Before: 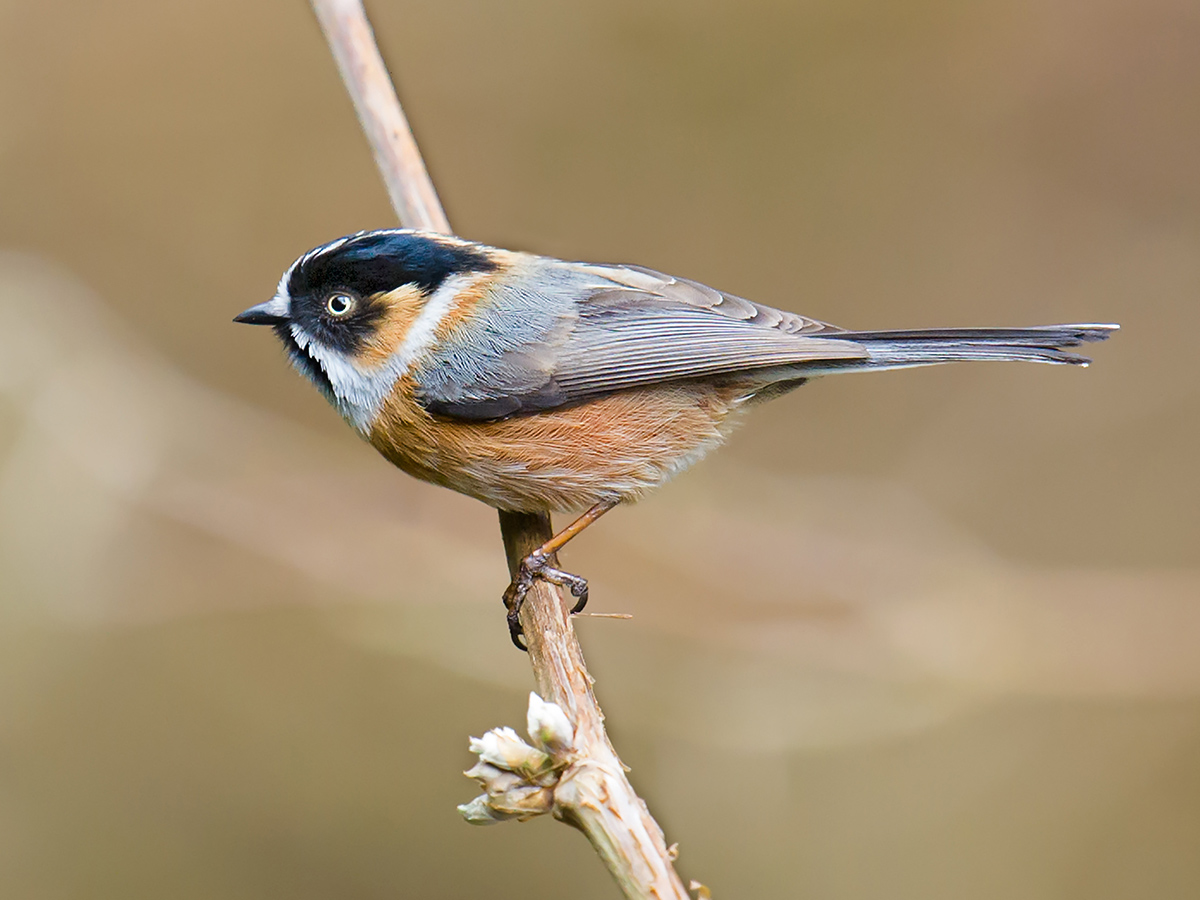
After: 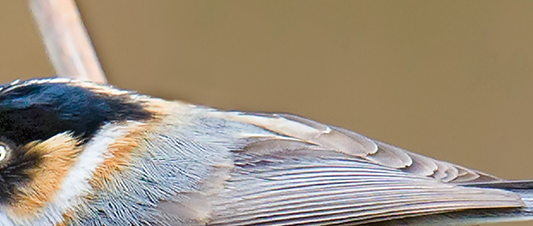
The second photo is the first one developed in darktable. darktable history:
crop: left 28.752%, top 16.87%, right 26.806%, bottom 57.978%
tone equalizer: on, module defaults
